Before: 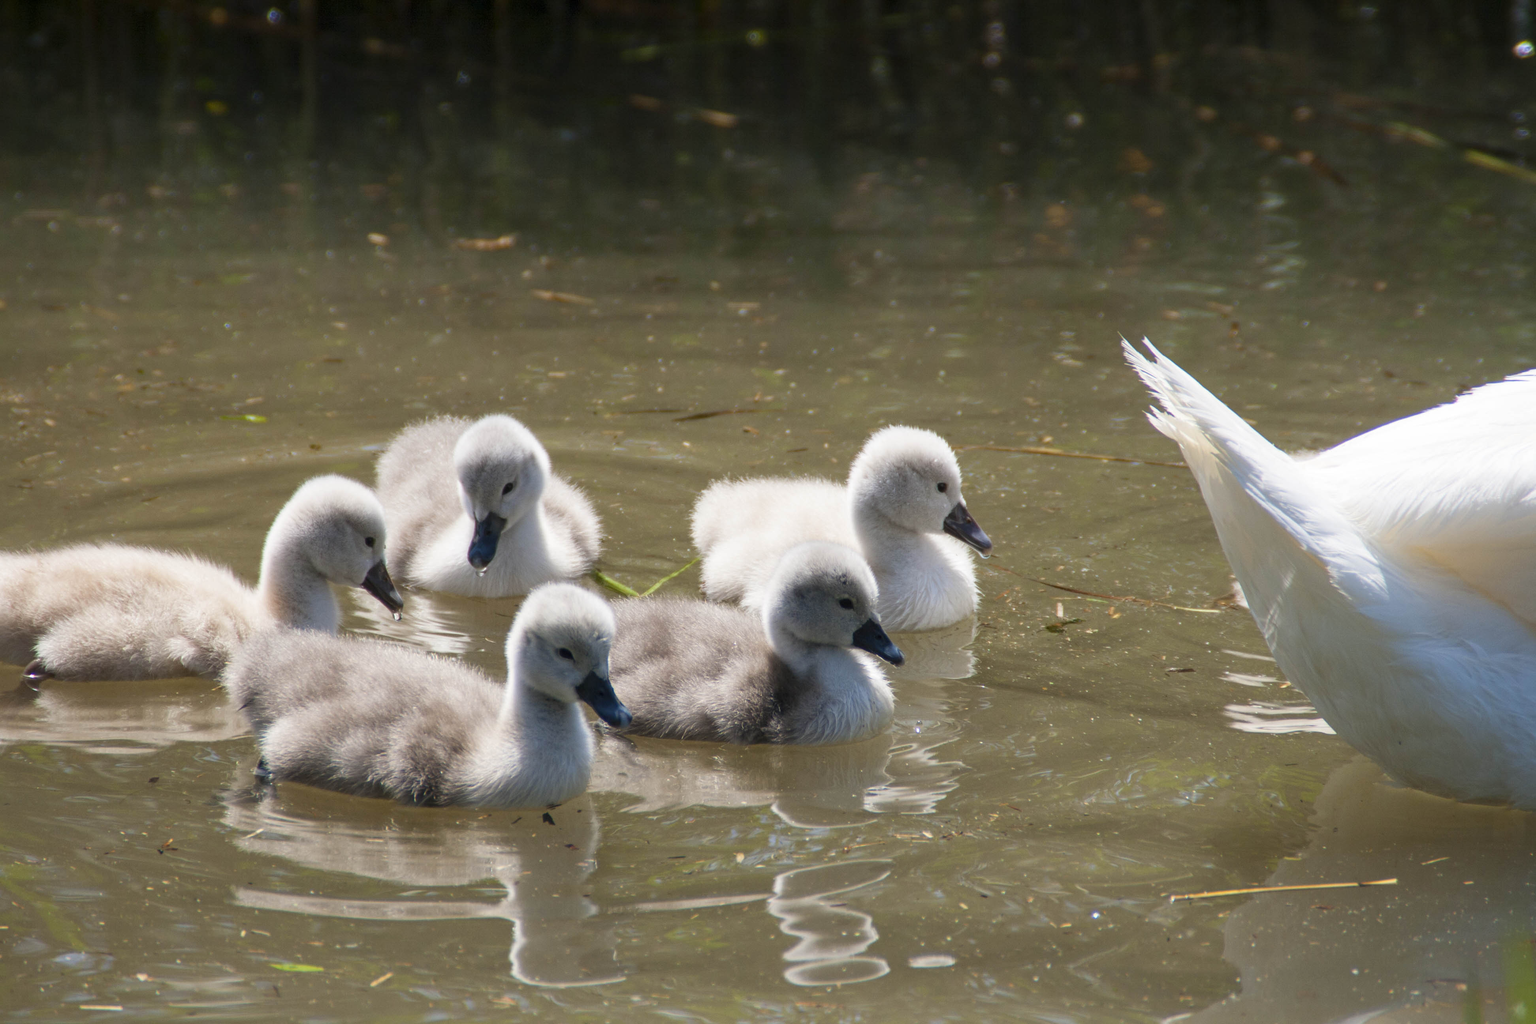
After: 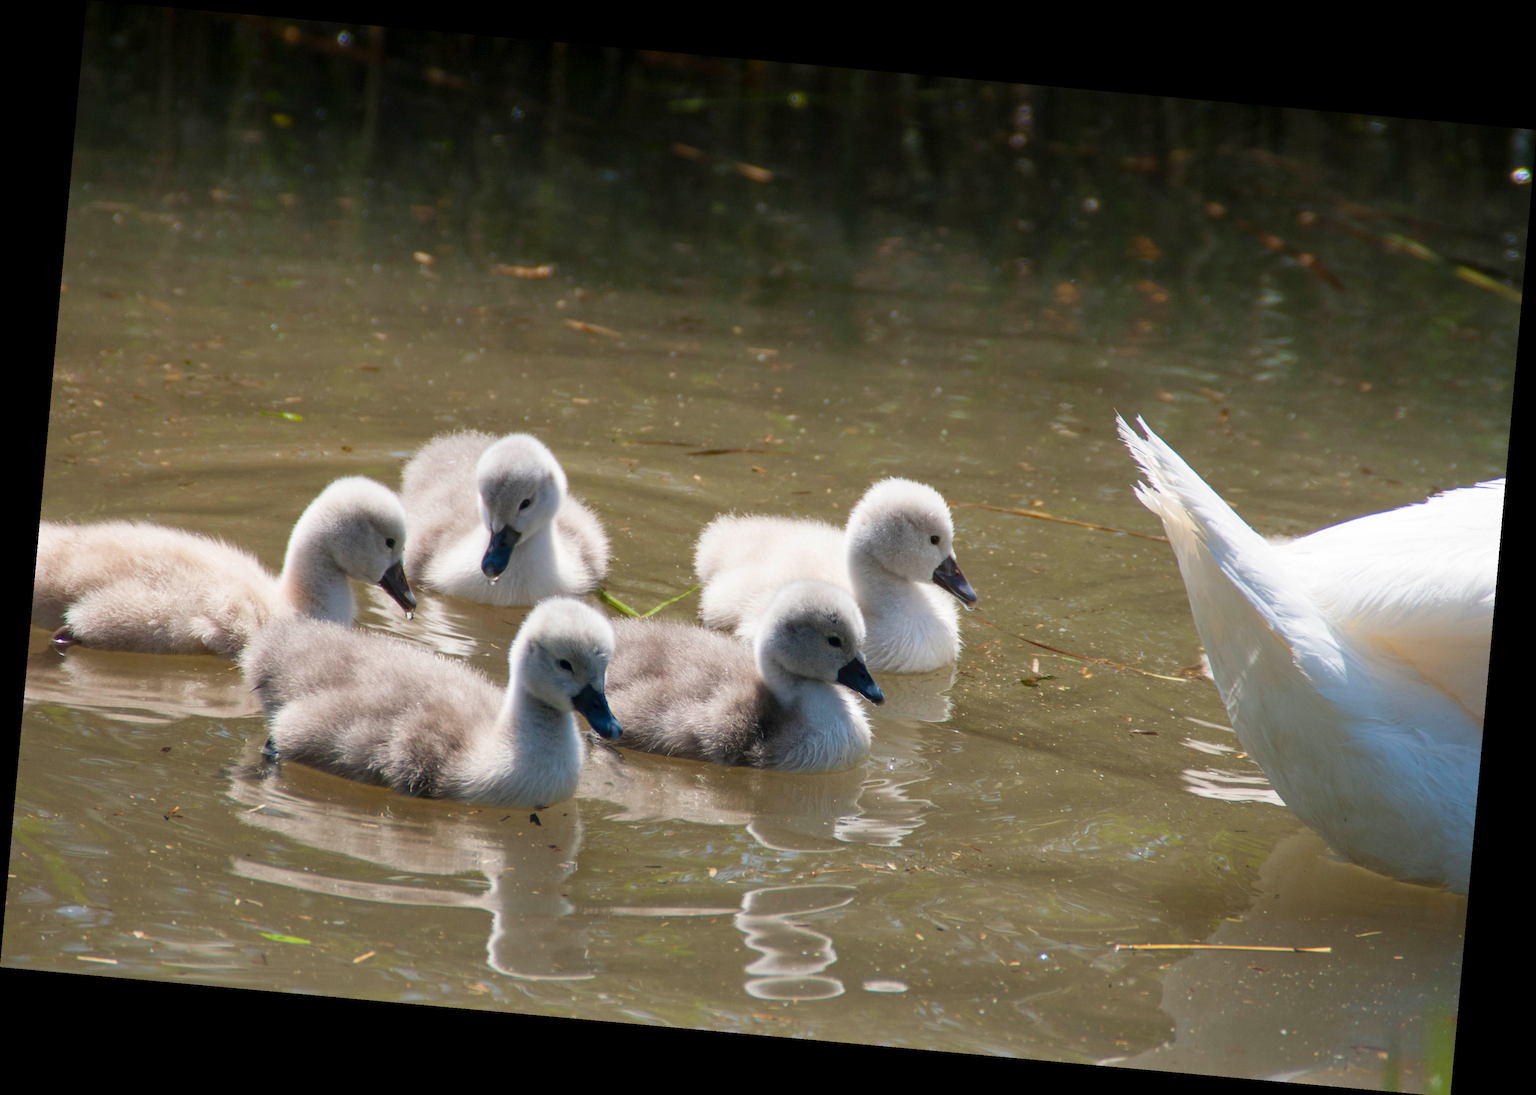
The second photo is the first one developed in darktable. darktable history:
crop: bottom 0.071%
rotate and perspective: rotation 5.12°, automatic cropping off
exposure: compensate highlight preservation false
